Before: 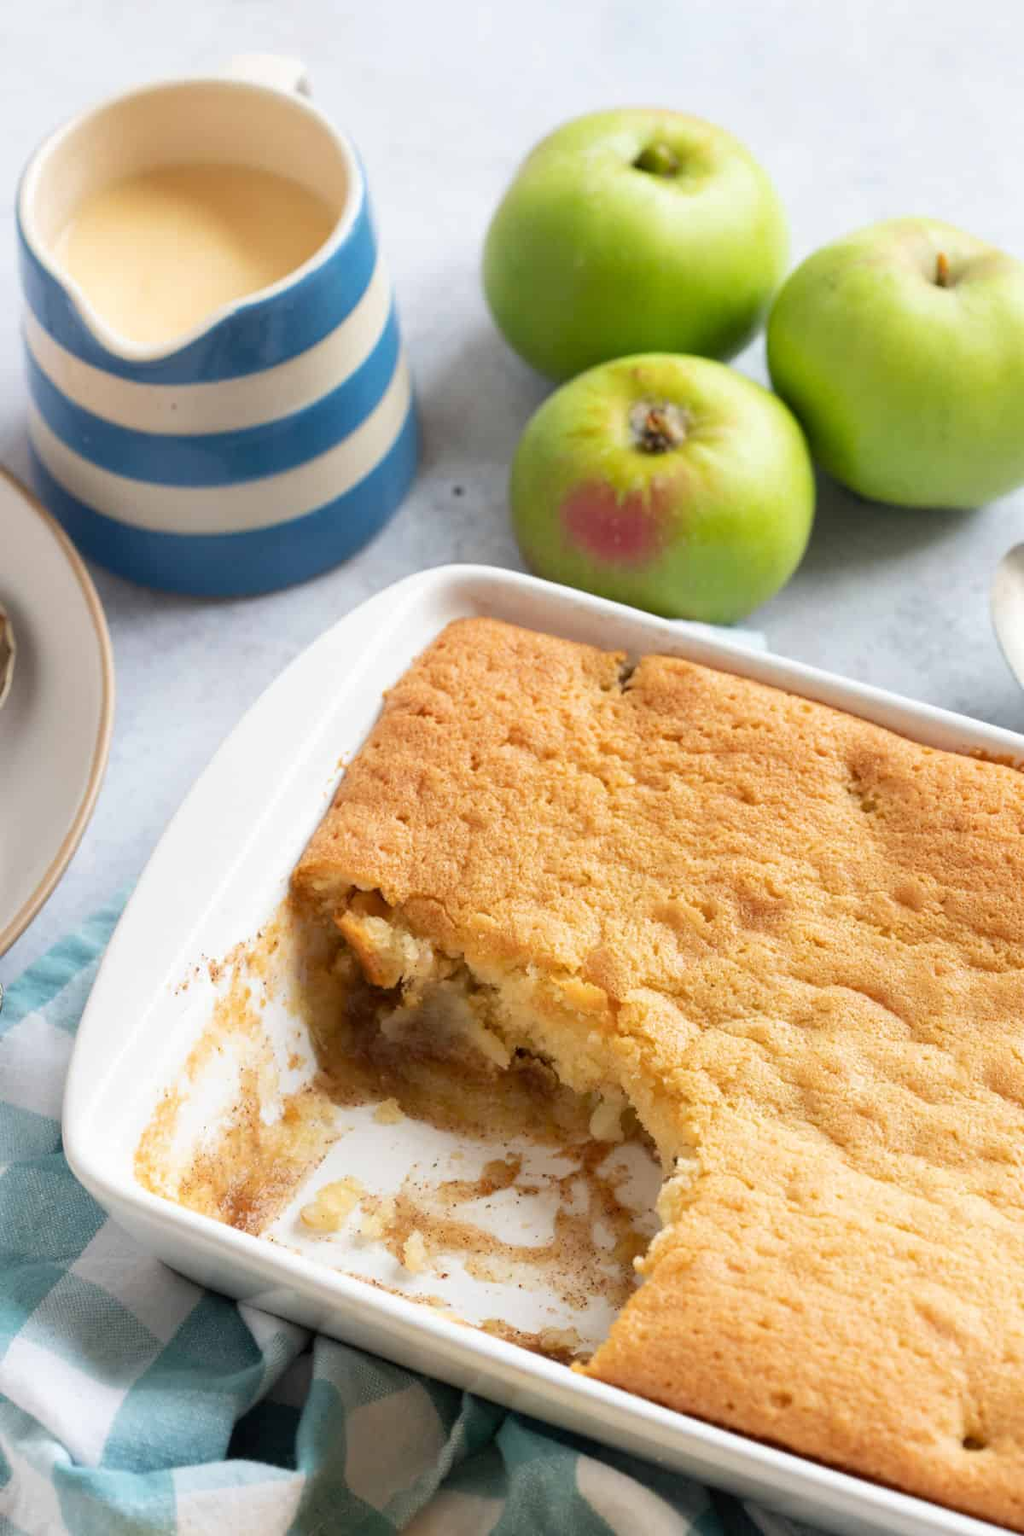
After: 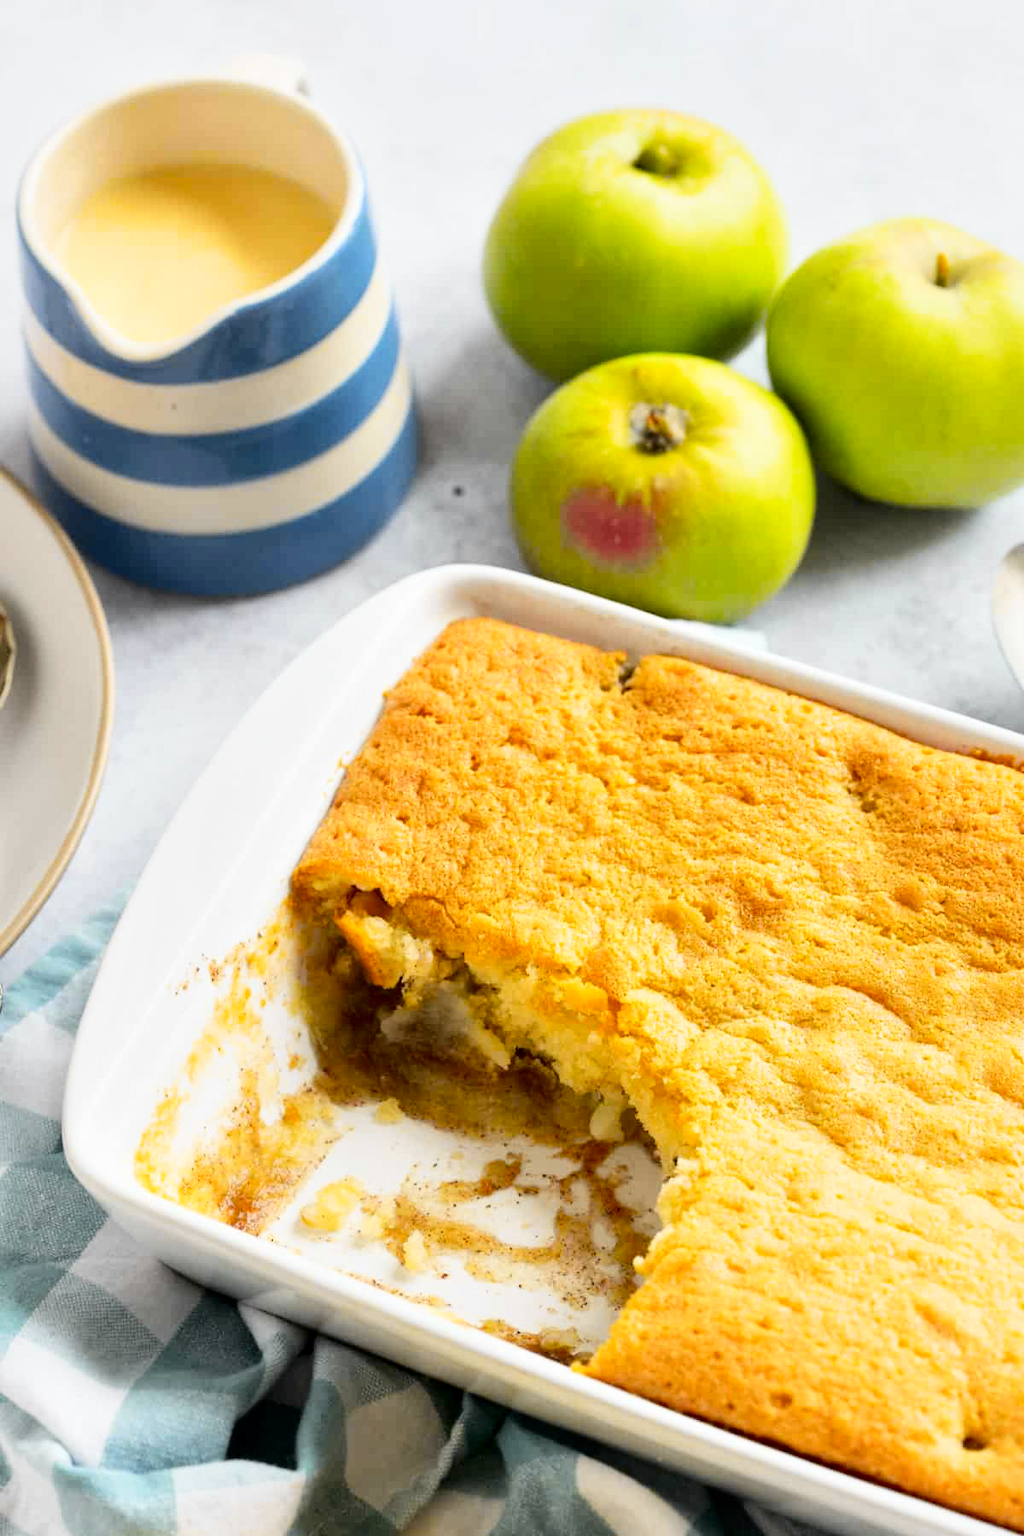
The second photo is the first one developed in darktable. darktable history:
tone curve: curves: ch0 [(0, 0) (0.136, 0.084) (0.346, 0.366) (0.489, 0.559) (0.66, 0.748) (0.849, 0.902) (1, 0.974)]; ch1 [(0, 0) (0.353, 0.344) (0.45, 0.46) (0.498, 0.498) (0.521, 0.512) (0.563, 0.559) (0.592, 0.605) (0.641, 0.673) (1, 1)]; ch2 [(0, 0) (0.333, 0.346) (0.375, 0.375) (0.424, 0.43) (0.476, 0.492) (0.502, 0.502) (0.524, 0.531) (0.579, 0.61) (0.612, 0.644) (0.641, 0.722) (1, 1)], color space Lab, independent channels, preserve colors none
local contrast: mode bilateral grid, contrast 19, coarseness 50, detail 130%, midtone range 0.2
